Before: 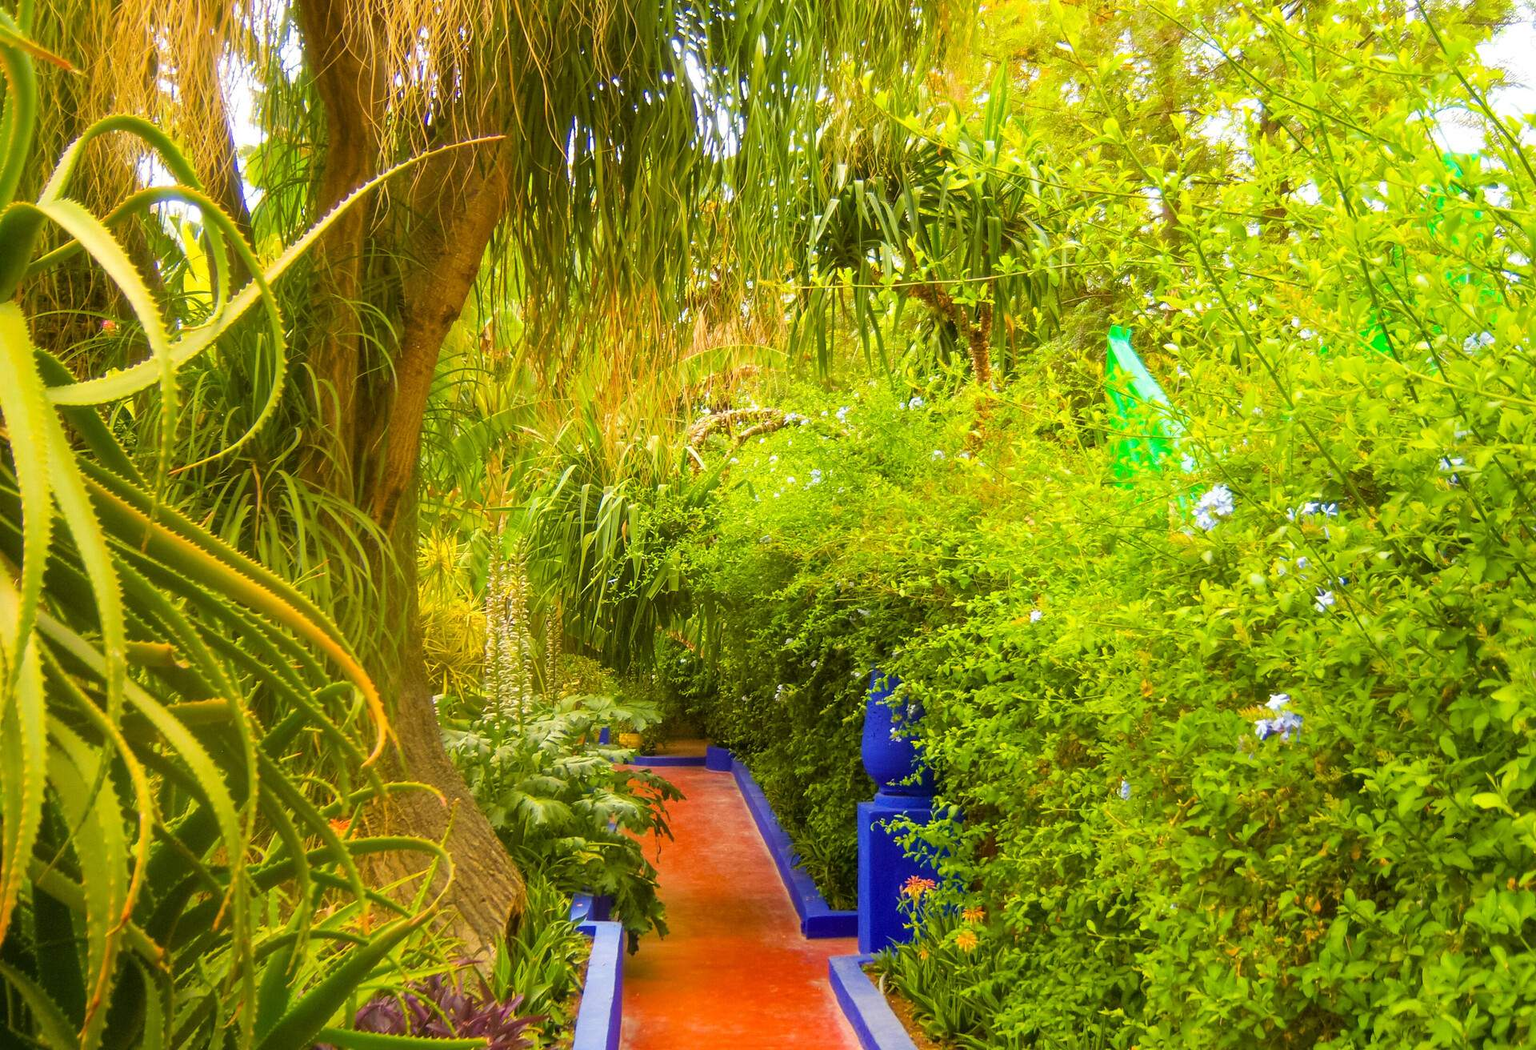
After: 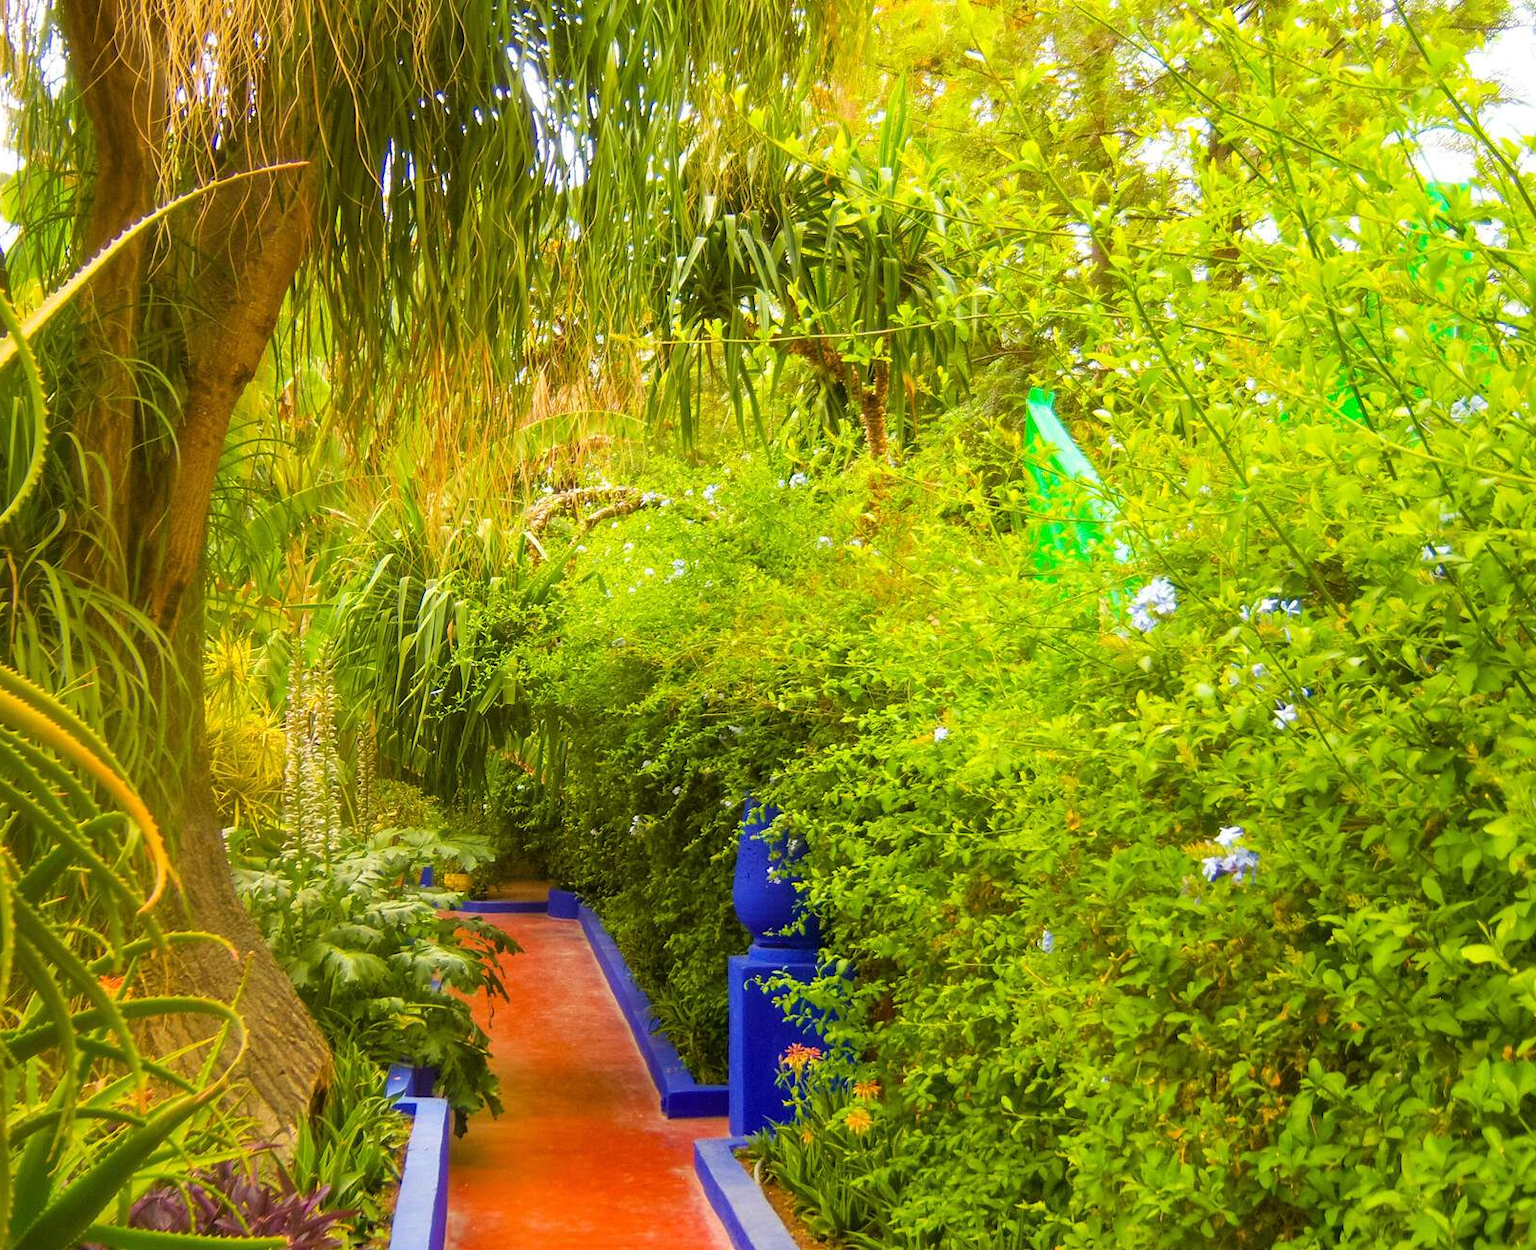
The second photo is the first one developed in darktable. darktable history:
crop: left 16.078%
